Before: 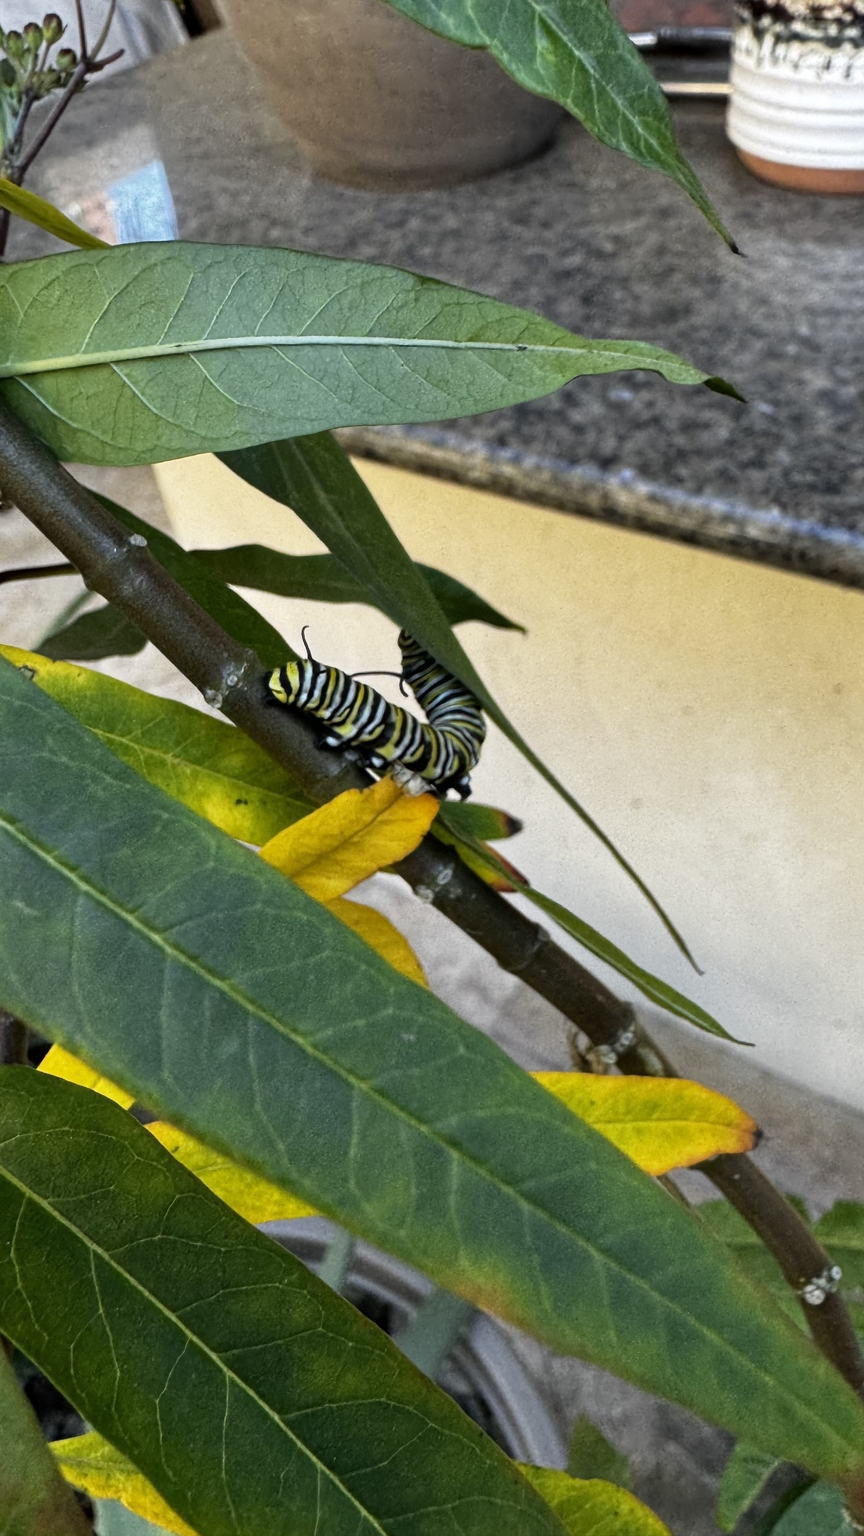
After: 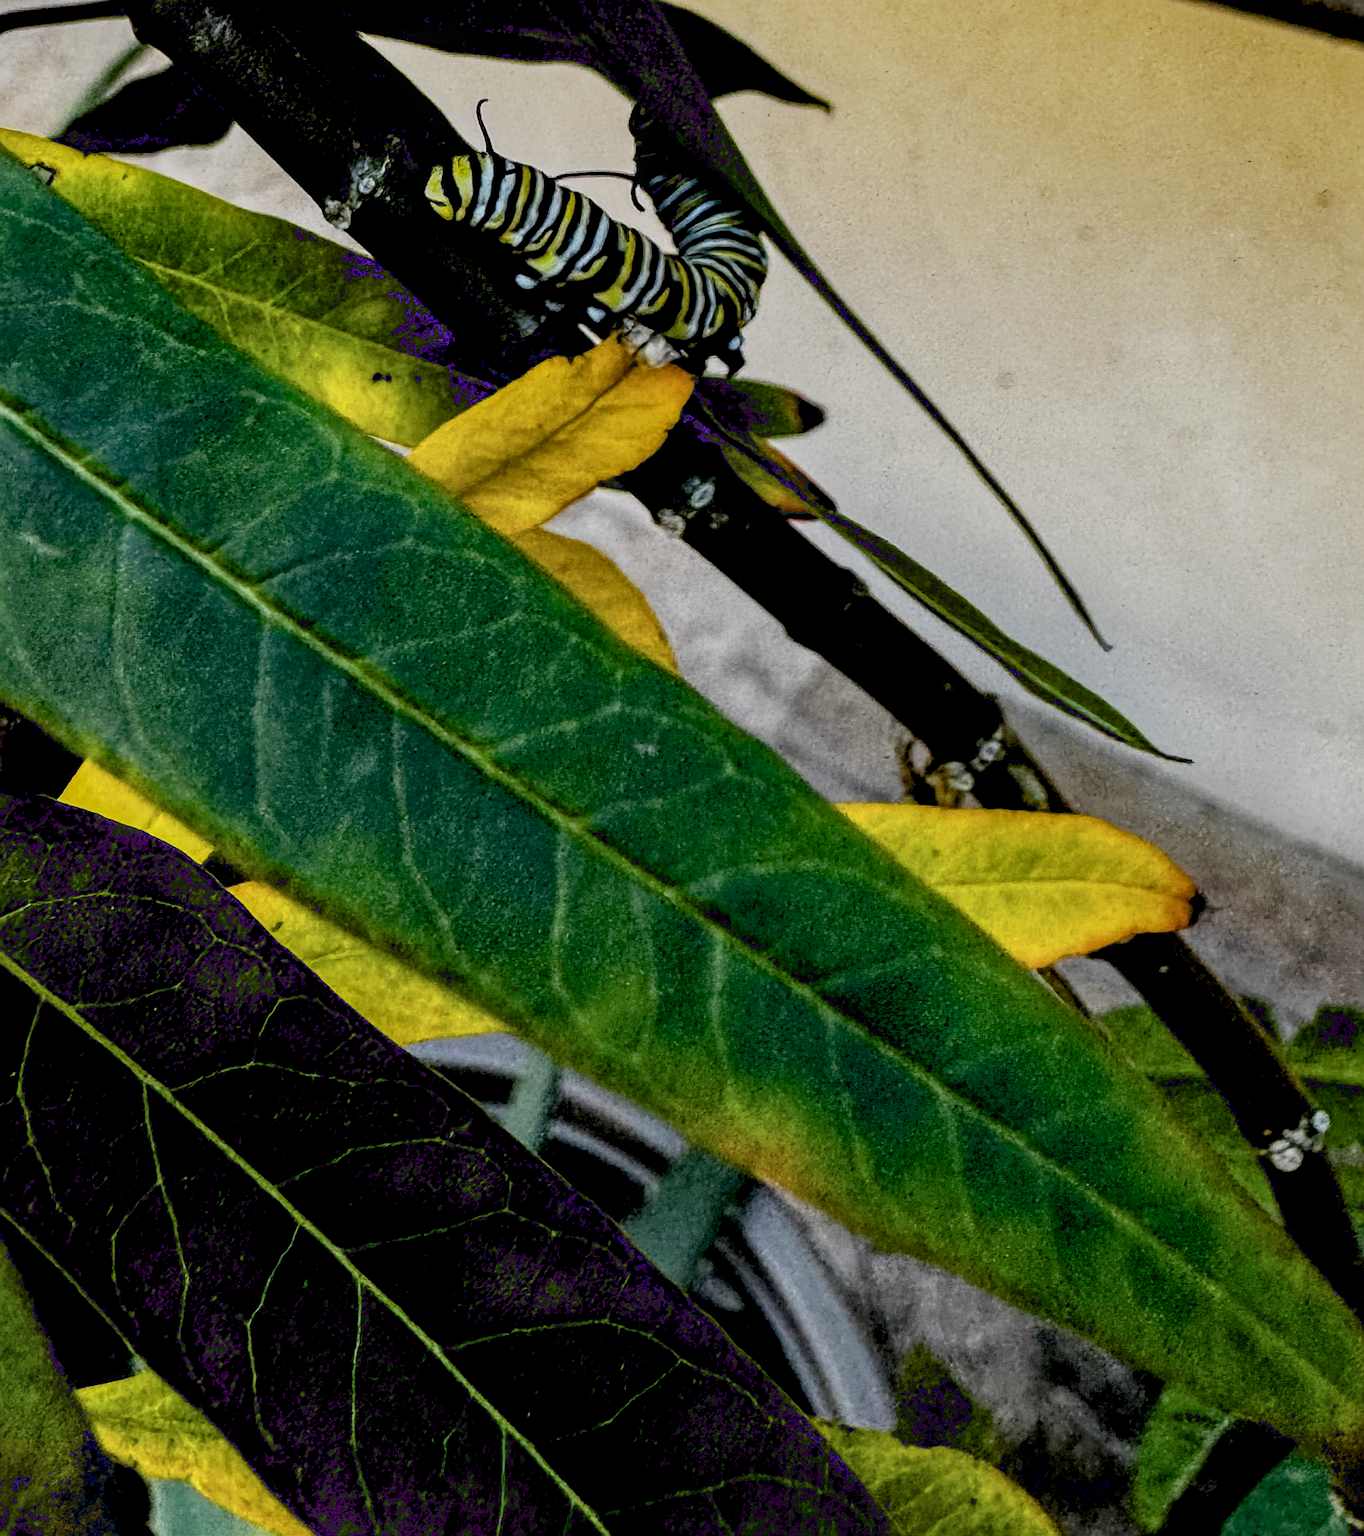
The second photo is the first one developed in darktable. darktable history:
exposure: black level correction 0.046, exposure -0.229 EV, compensate highlight preservation false
crop and rotate: top 36.661%
filmic rgb: black relative exposure -16 EV, white relative exposure 4.94 EV, threshold 3.02 EV, hardness 6.25, enable highlight reconstruction true
sharpen: on, module defaults
local contrast: highlights 59%, detail 146%
